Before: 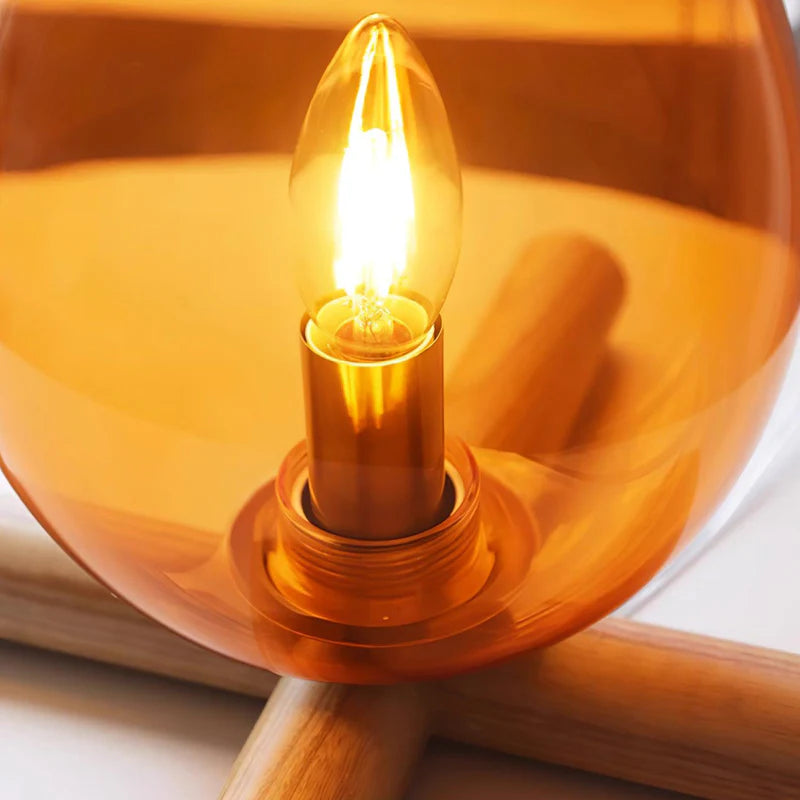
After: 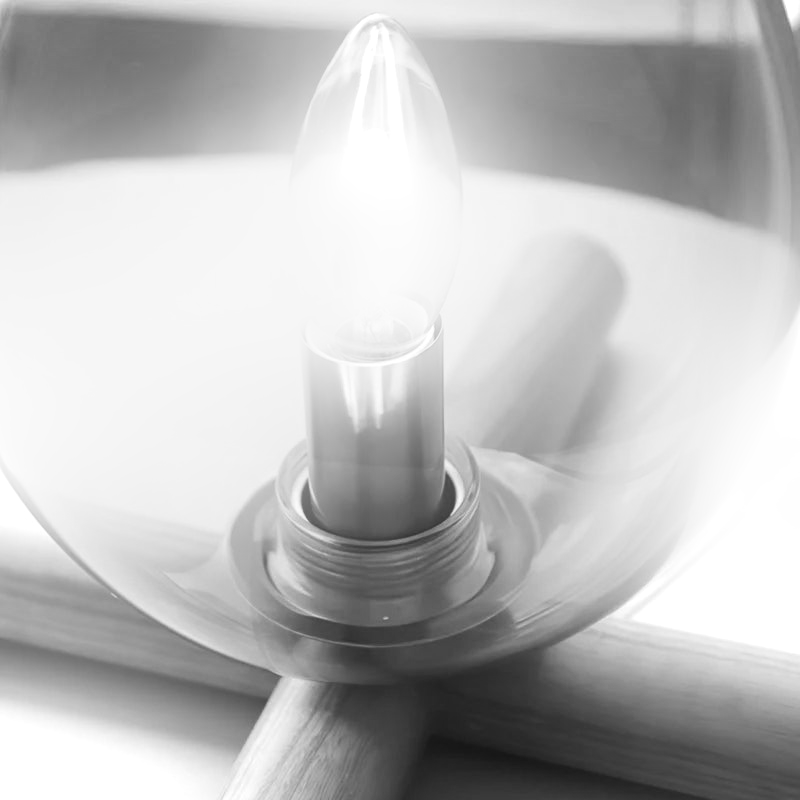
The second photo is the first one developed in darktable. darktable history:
monochrome: on, module defaults
bloom: on, module defaults
tone equalizer: -8 EV -0.75 EV, -7 EV -0.7 EV, -6 EV -0.6 EV, -5 EV -0.4 EV, -3 EV 0.4 EV, -2 EV 0.6 EV, -1 EV 0.7 EV, +0 EV 0.75 EV, edges refinement/feathering 500, mask exposure compensation -1.57 EV, preserve details no
